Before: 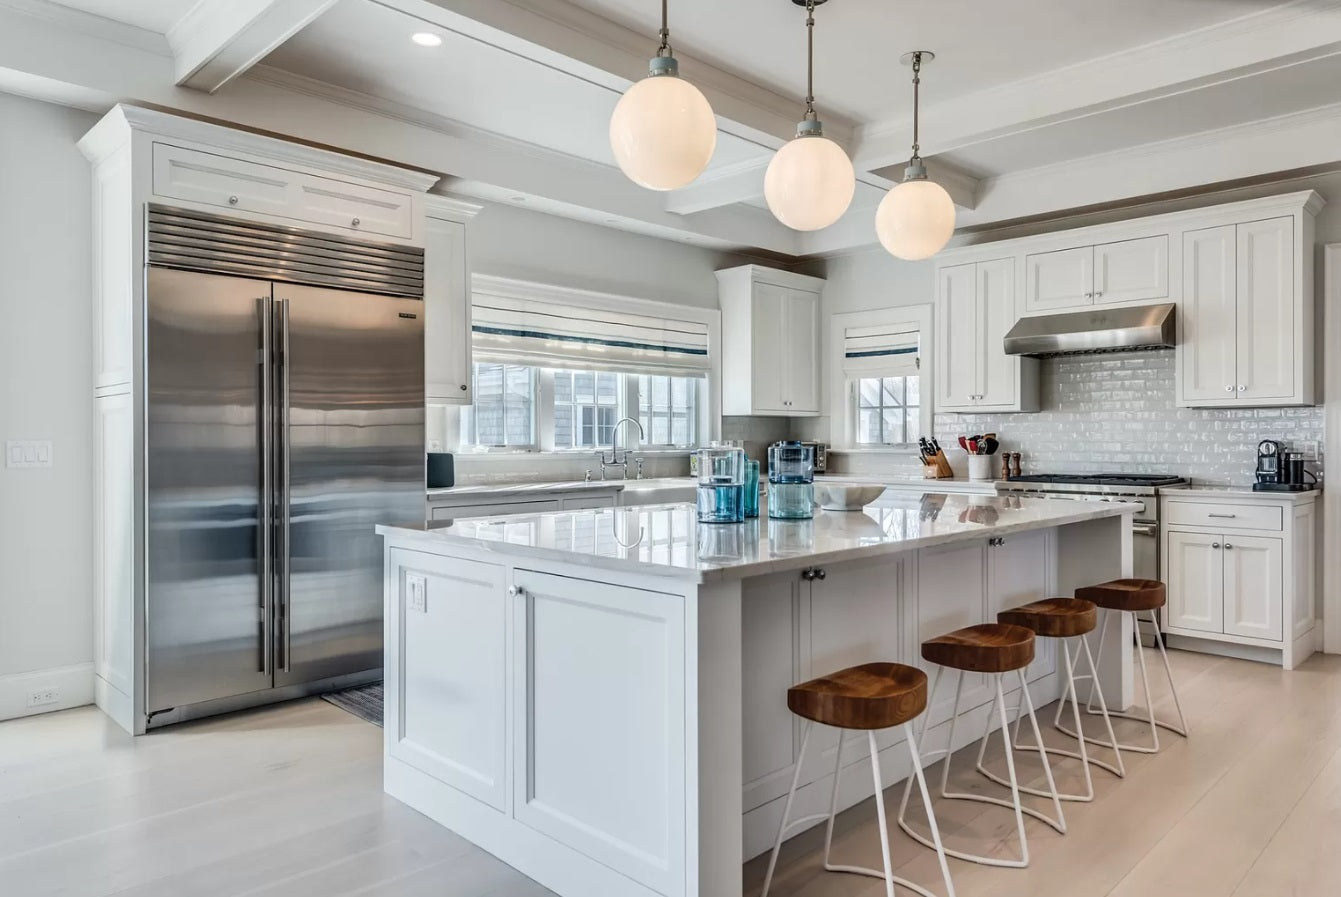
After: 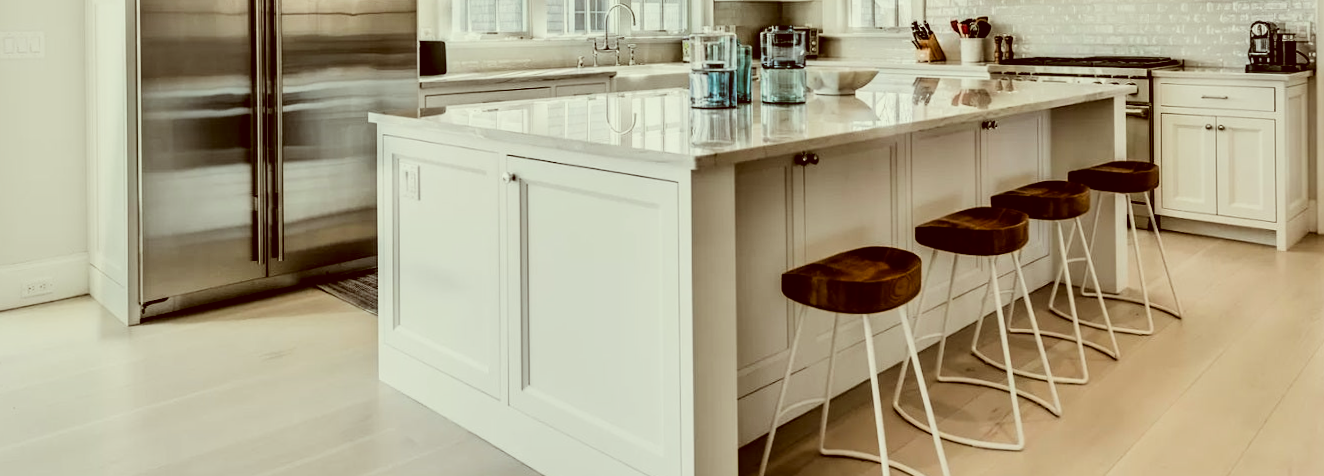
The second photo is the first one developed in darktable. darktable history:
color correction: highlights a* -5.3, highlights b* 9.8, shadows a* 9.8, shadows b* 24.26
filmic rgb: black relative exposure -5 EV, white relative exposure 3.5 EV, hardness 3.19, contrast 1.5, highlights saturation mix -50%
rotate and perspective: rotation -0.45°, automatic cropping original format, crop left 0.008, crop right 0.992, crop top 0.012, crop bottom 0.988
crop and rotate: top 46.237%
